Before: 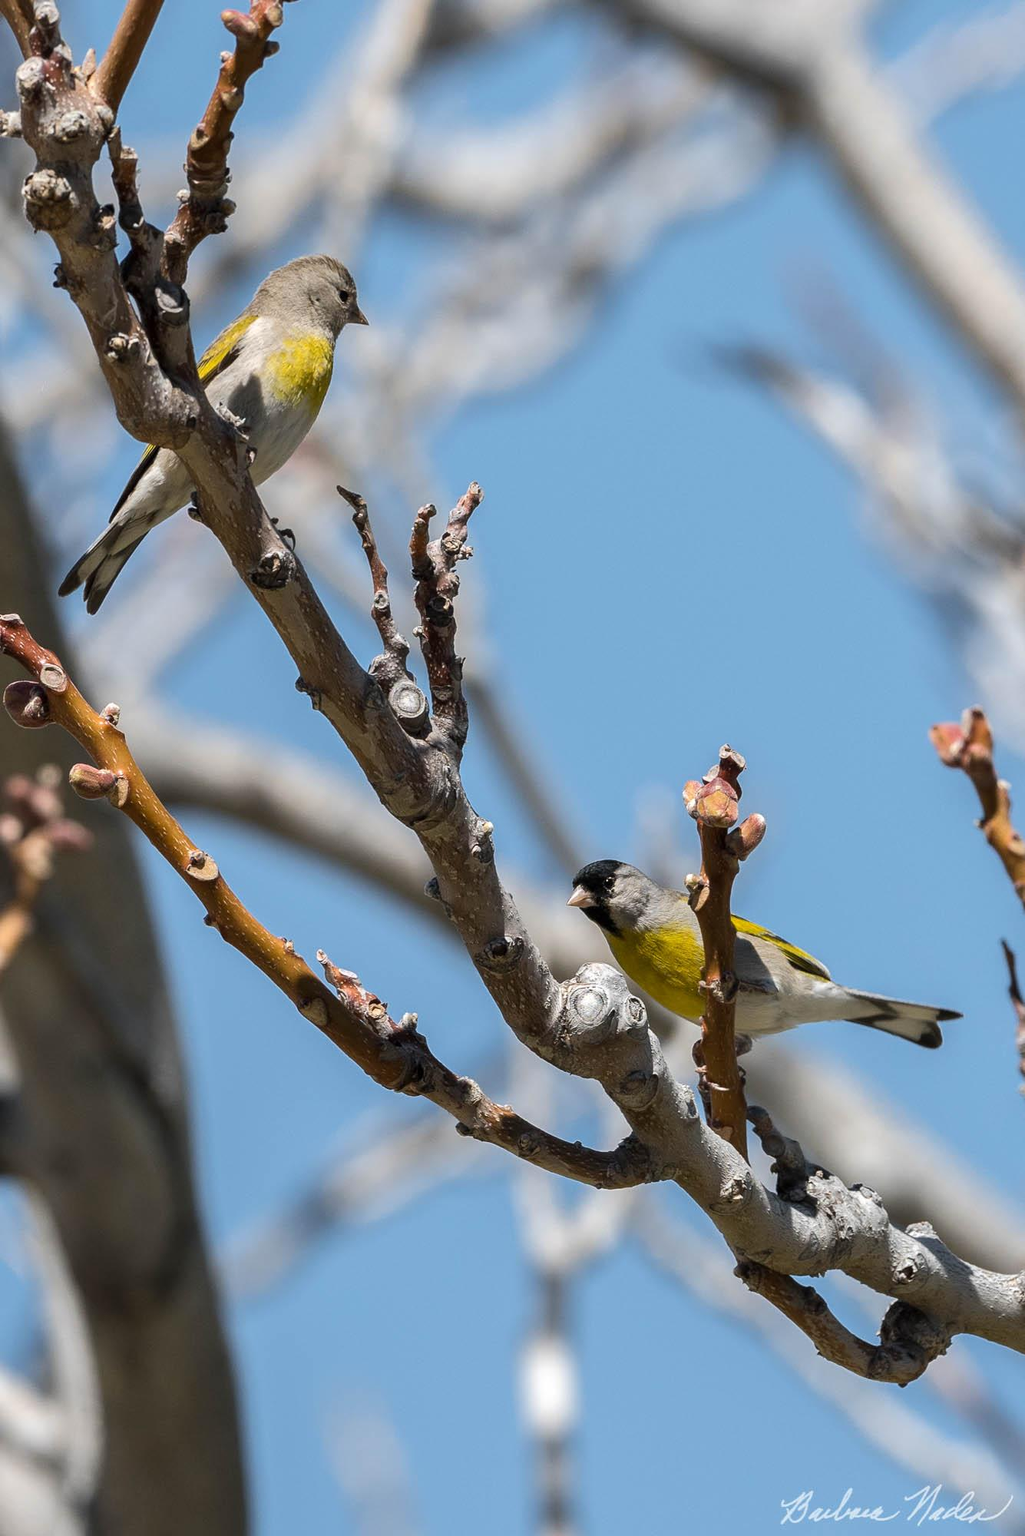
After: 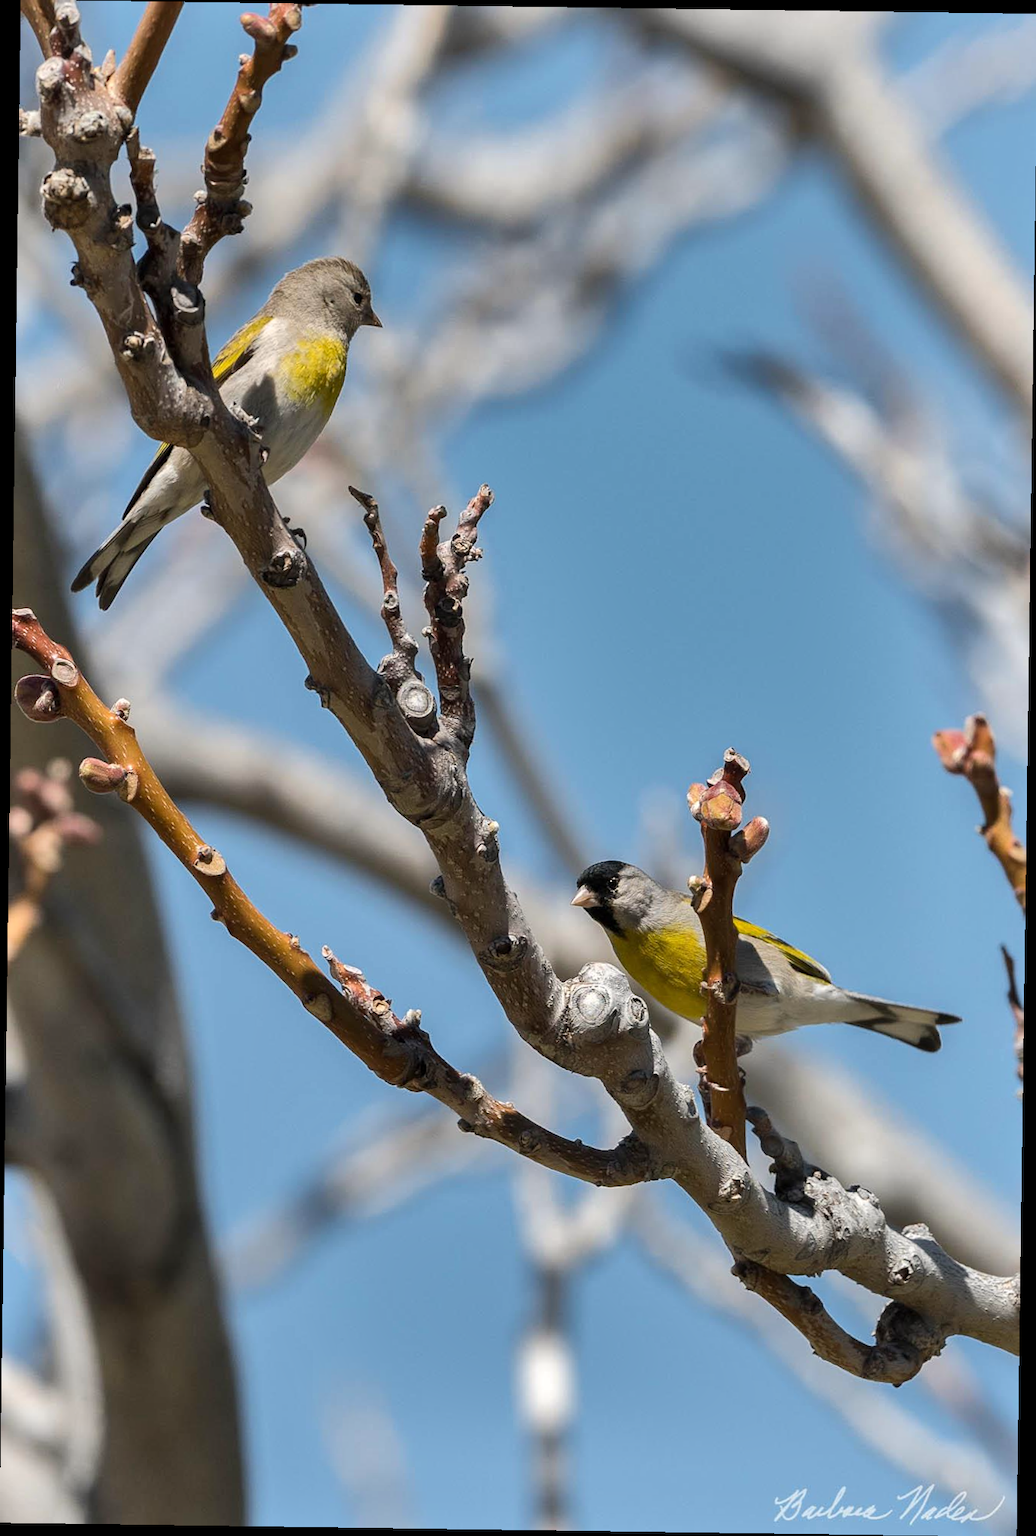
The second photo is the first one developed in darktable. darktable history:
rotate and perspective: rotation 0.8°, automatic cropping off
white balance: red 1.009, blue 0.985
shadows and highlights: radius 108.52, shadows 40.68, highlights -72.88, low approximation 0.01, soften with gaussian
